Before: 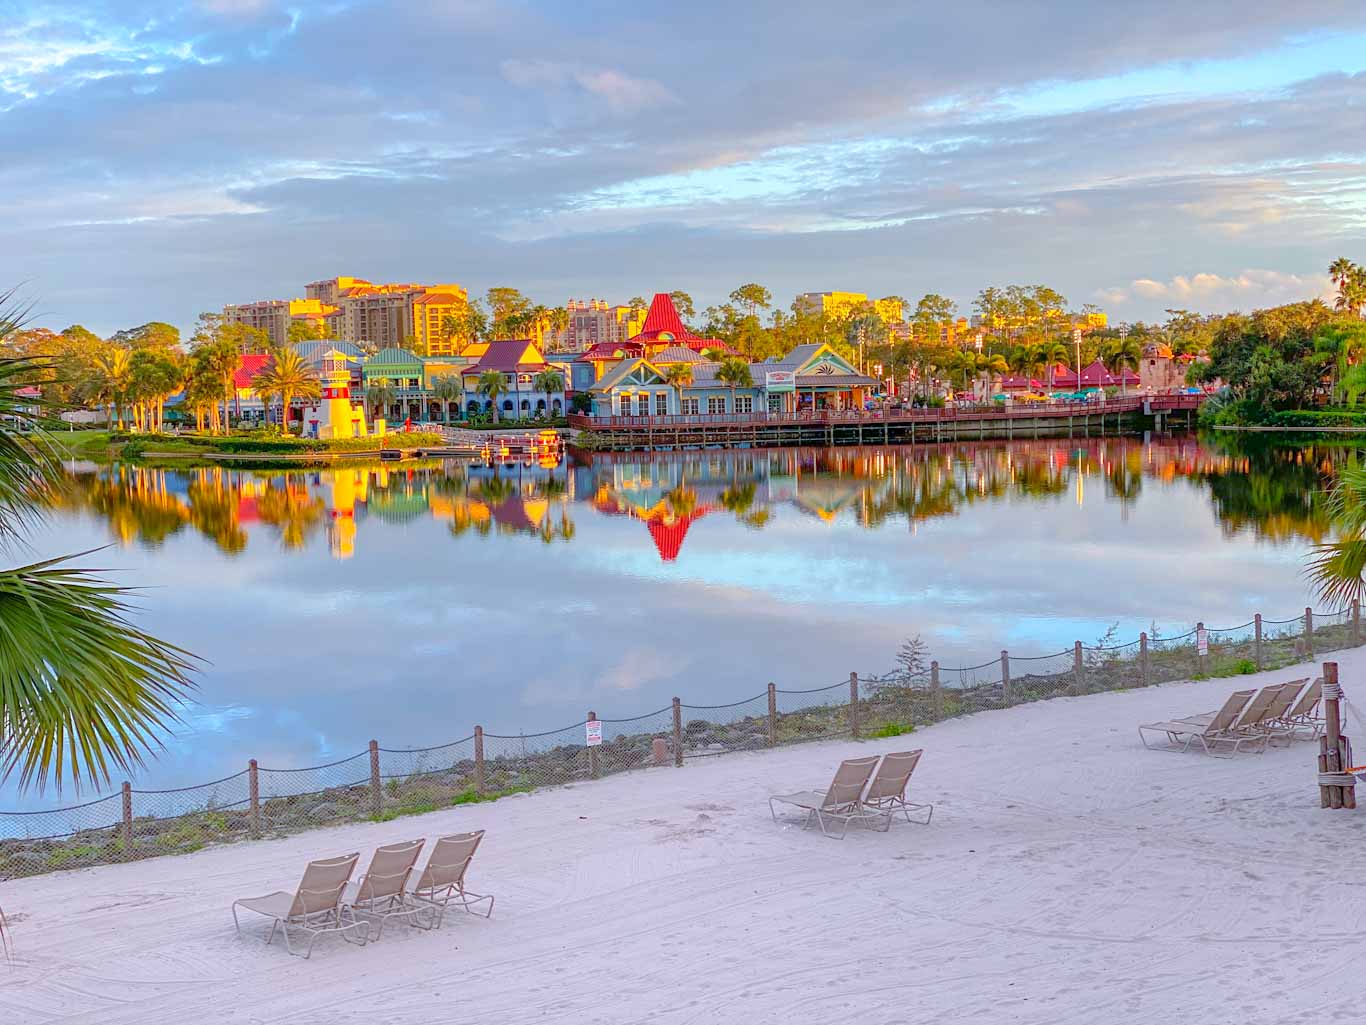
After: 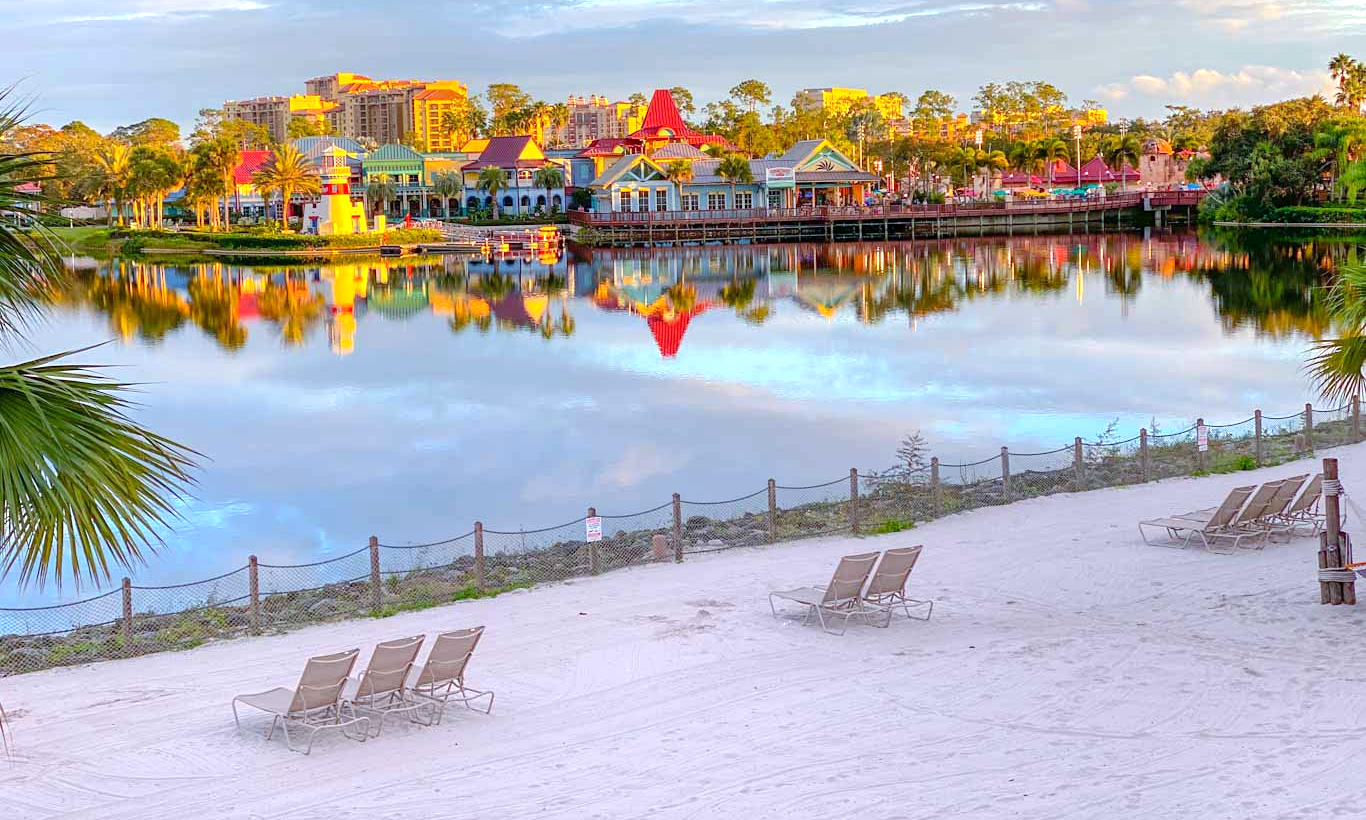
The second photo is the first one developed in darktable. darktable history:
crop and rotate: top 19.998%
tone equalizer: -8 EV -0.417 EV, -7 EV -0.389 EV, -6 EV -0.333 EV, -5 EV -0.222 EV, -3 EV 0.222 EV, -2 EV 0.333 EV, -1 EV 0.389 EV, +0 EV 0.417 EV, edges refinement/feathering 500, mask exposure compensation -1.57 EV, preserve details no
